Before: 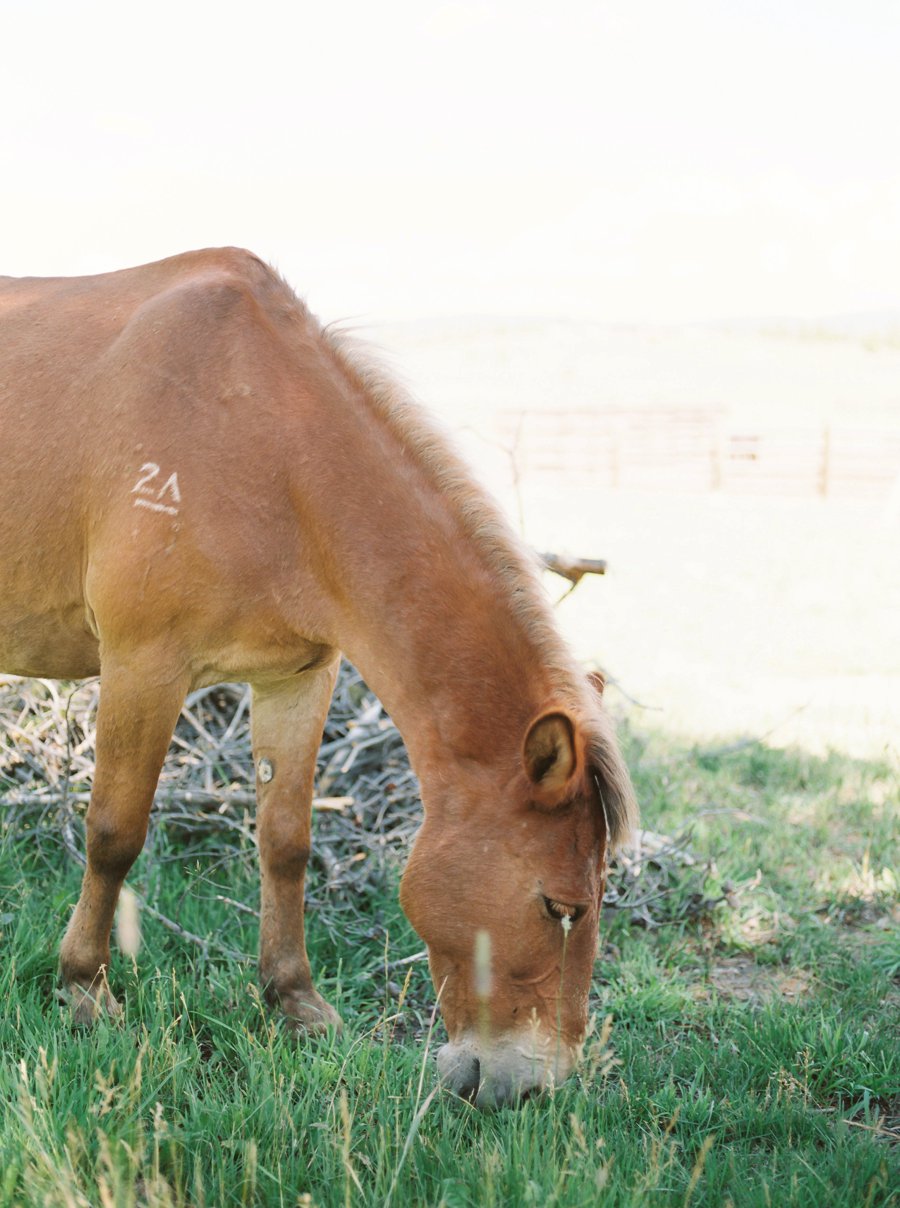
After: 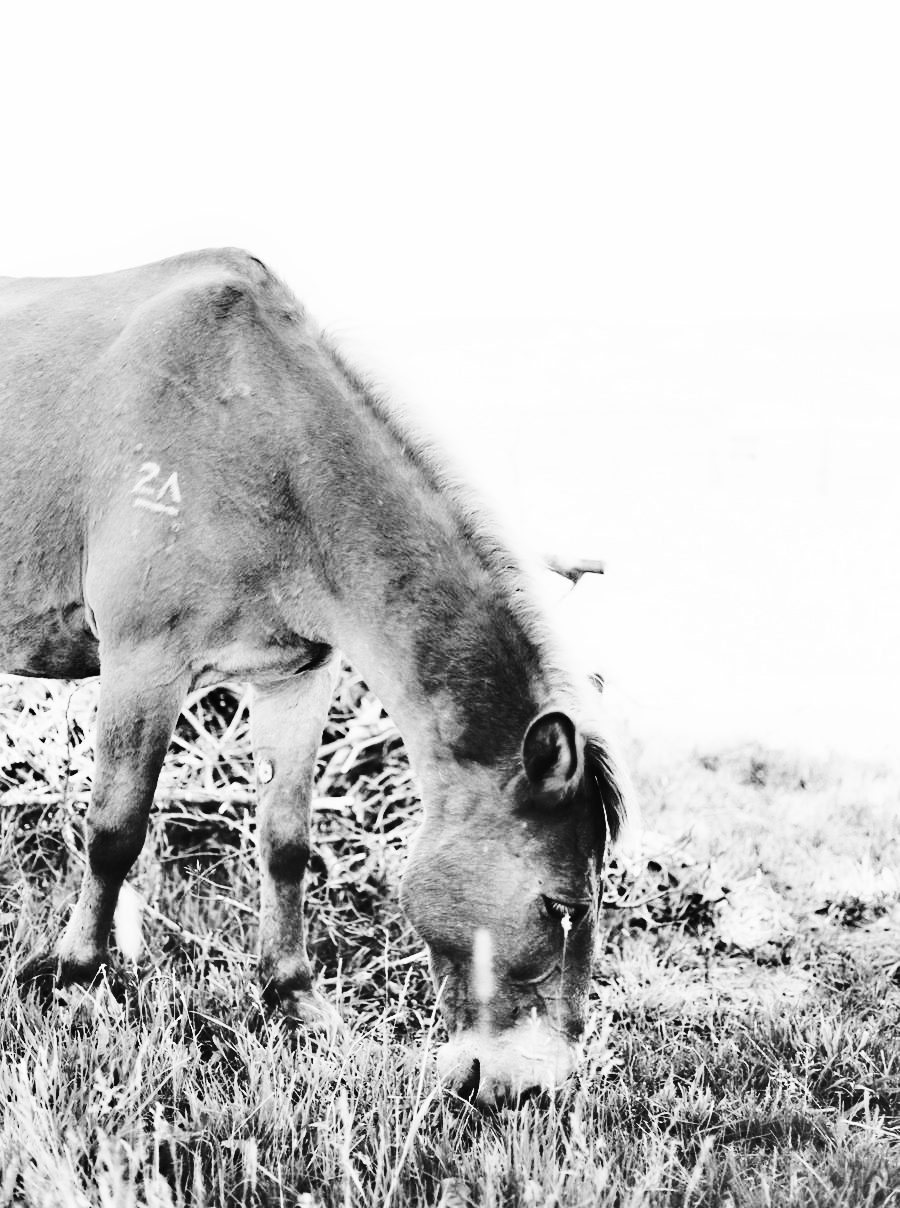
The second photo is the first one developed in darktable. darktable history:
exposure: black level correction -0.015, exposure -0.125 EV, compensate highlight preservation false
monochrome: on, module defaults
shadows and highlights: shadows 20.91, highlights -82.73, soften with gaussian
contrast brightness saturation: contrast 0.62, brightness 0.34, saturation 0.14
base curve: curves: ch0 [(0, 0) (0.028, 0.03) (0.121, 0.232) (0.46, 0.748) (0.859, 0.968) (1, 1)], preserve colors none
